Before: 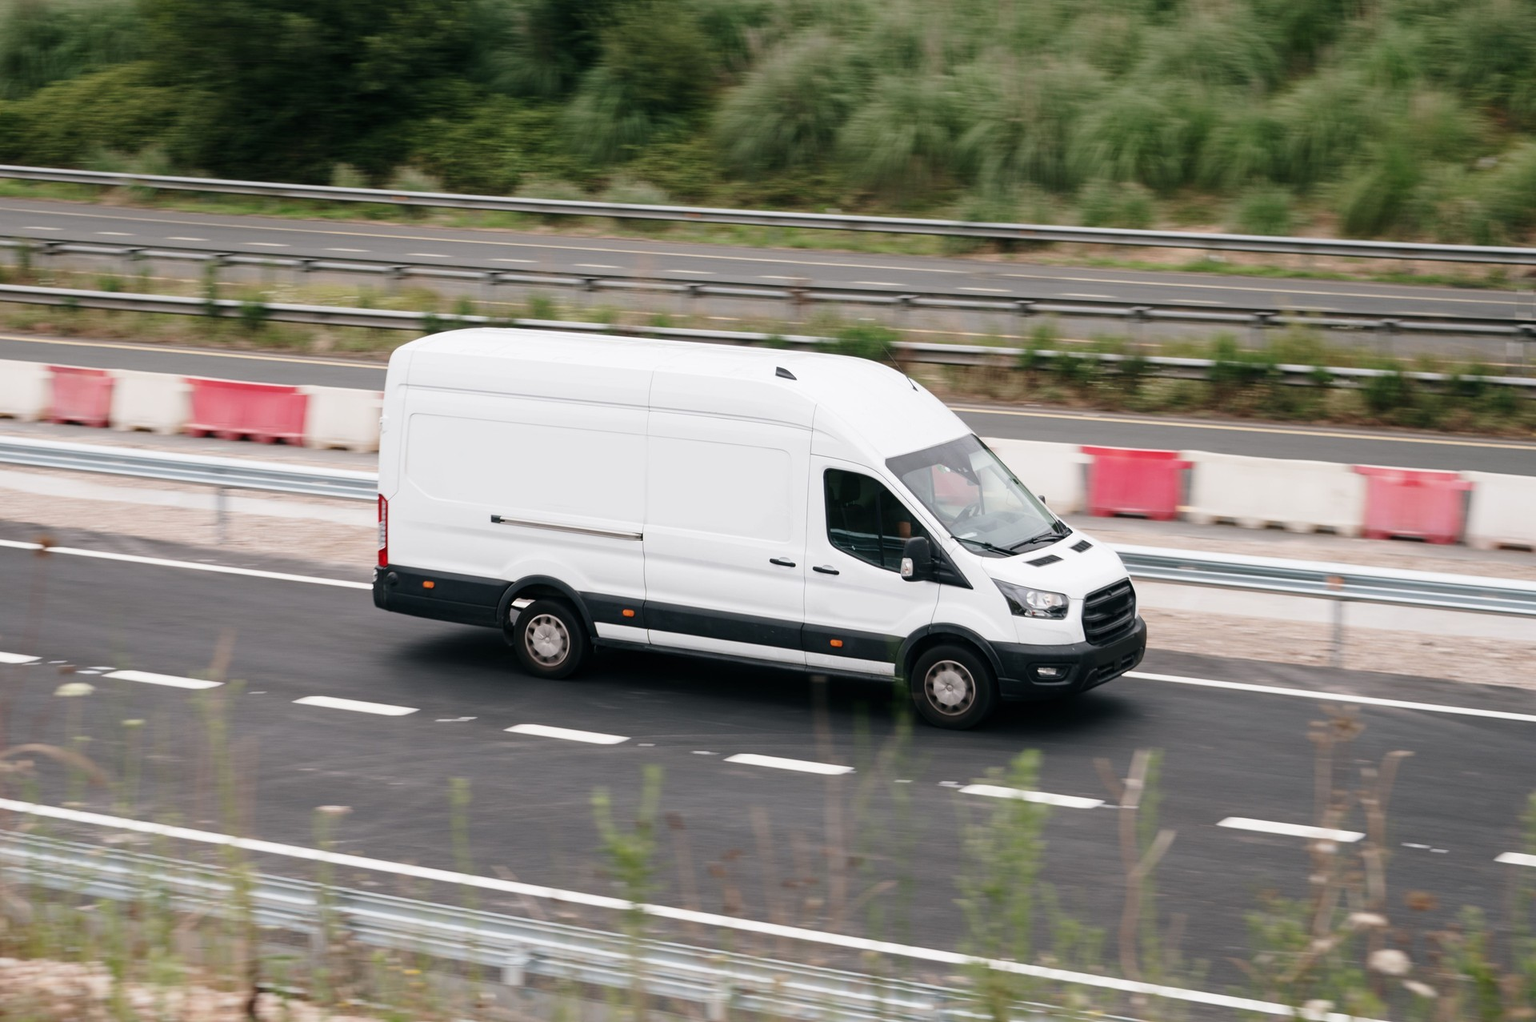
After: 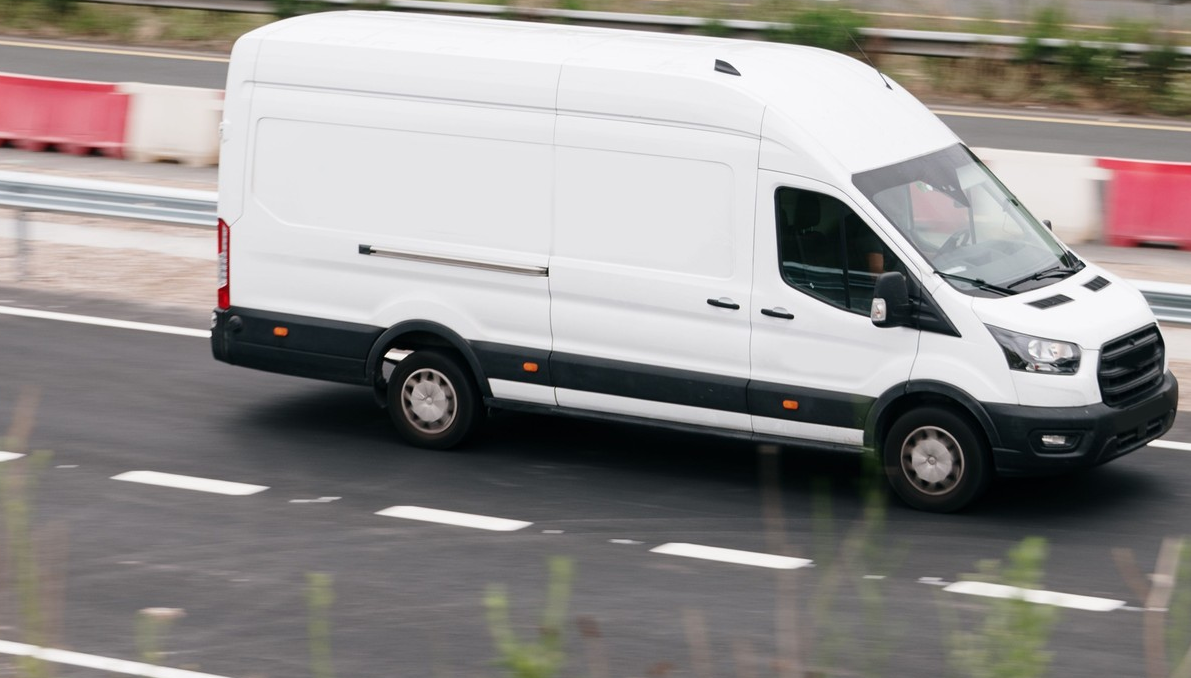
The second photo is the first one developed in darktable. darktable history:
crop: left 13.312%, top 31.28%, right 24.627%, bottom 15.582%
